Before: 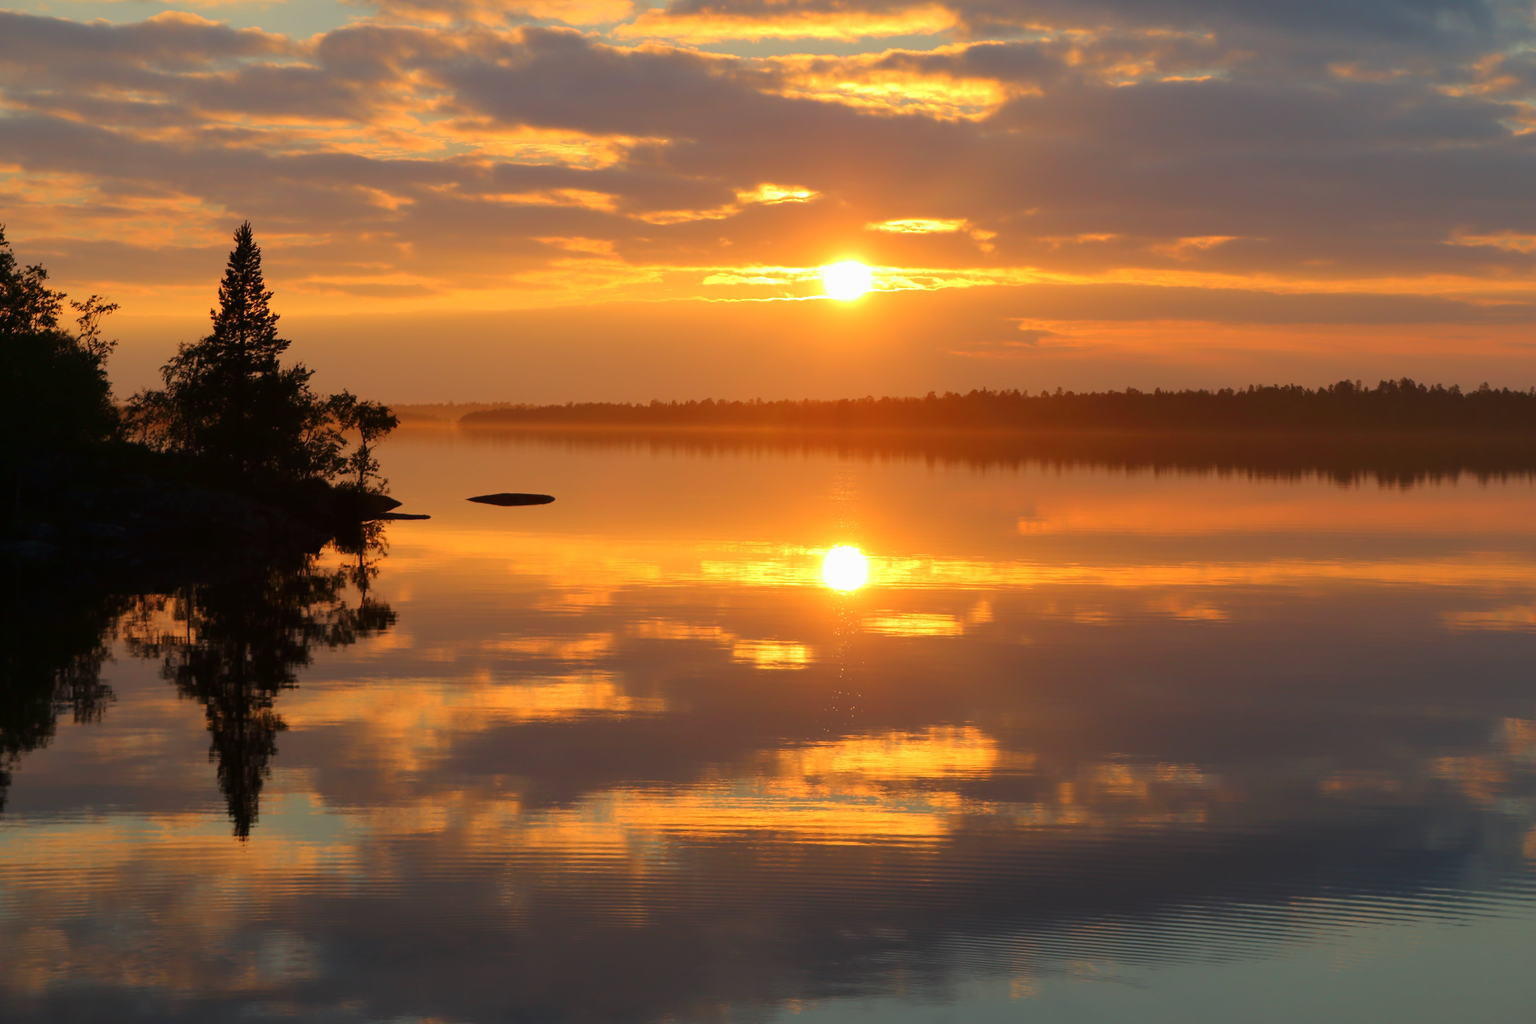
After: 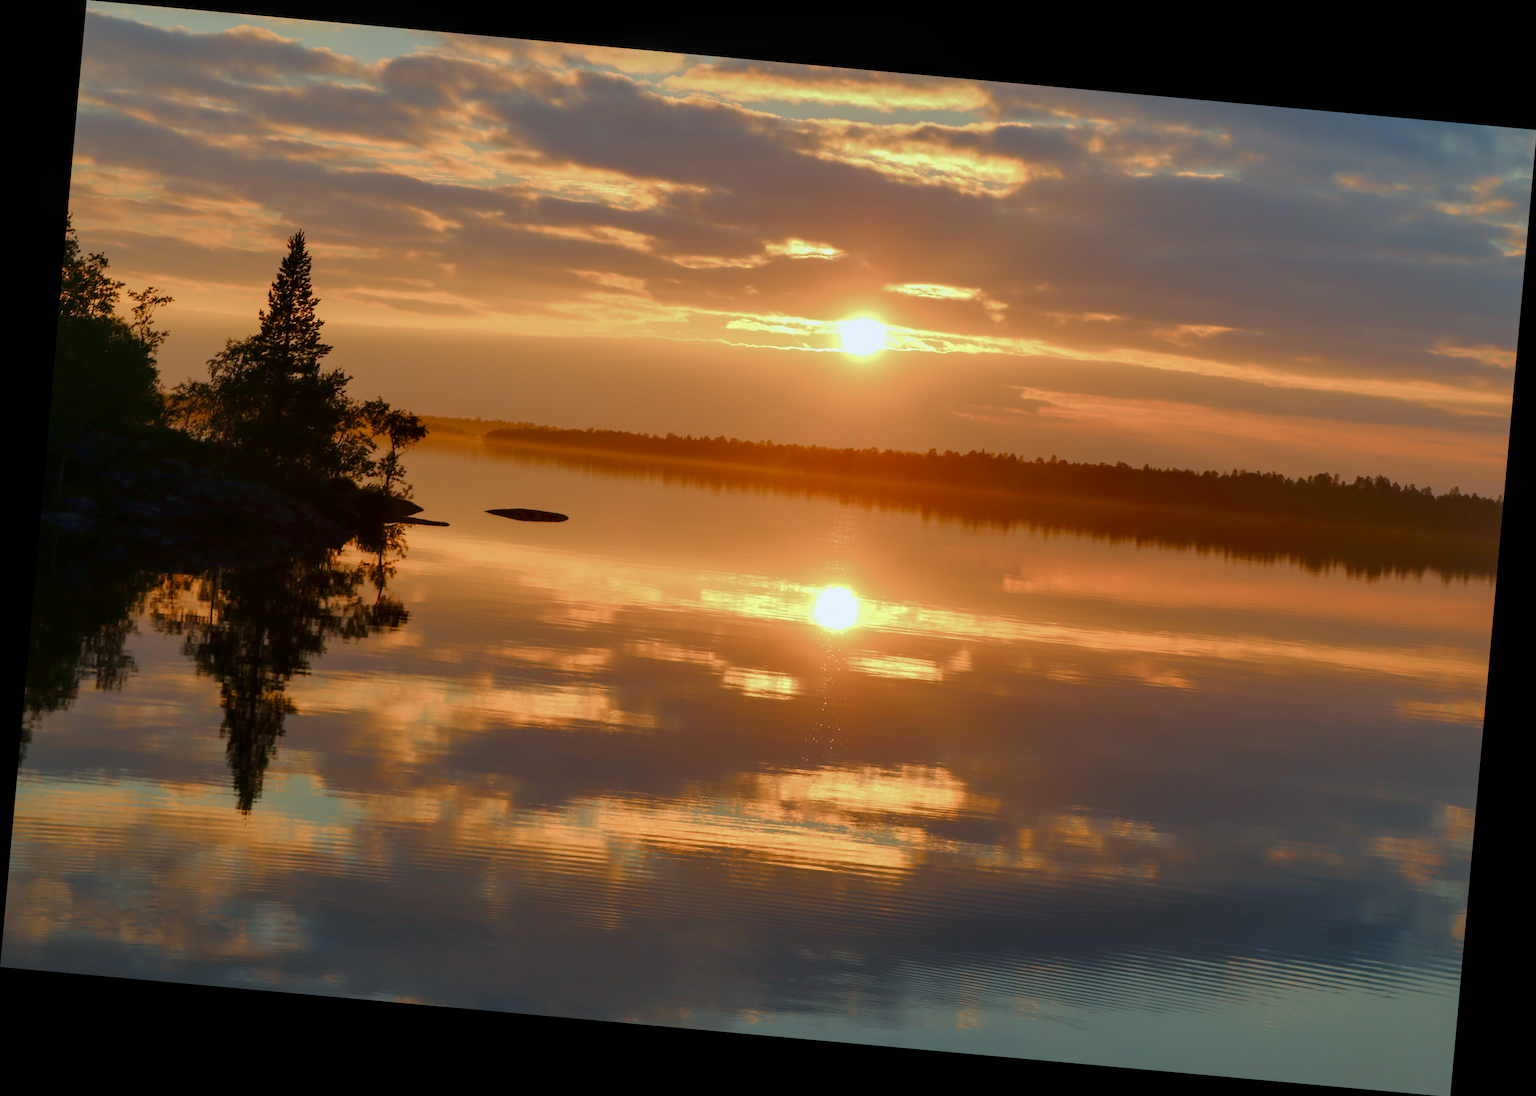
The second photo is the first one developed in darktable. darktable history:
white balance: red 0.925, blue 1.046
local contrast: on, module defaults
rotate and perspective: rotation 5.12°, automatic cropping off
color balance rgb: shadows lift › chroma 1%, shadows lift › hue 113°, highlights gain › chroma 0.2%, highlights gain › hue 333°, perceptual saturation grading › global saturation 20%, perceptual saturation grading › highlights -50%, perceptual saturation grading › shadows 25%, contrast -10%
